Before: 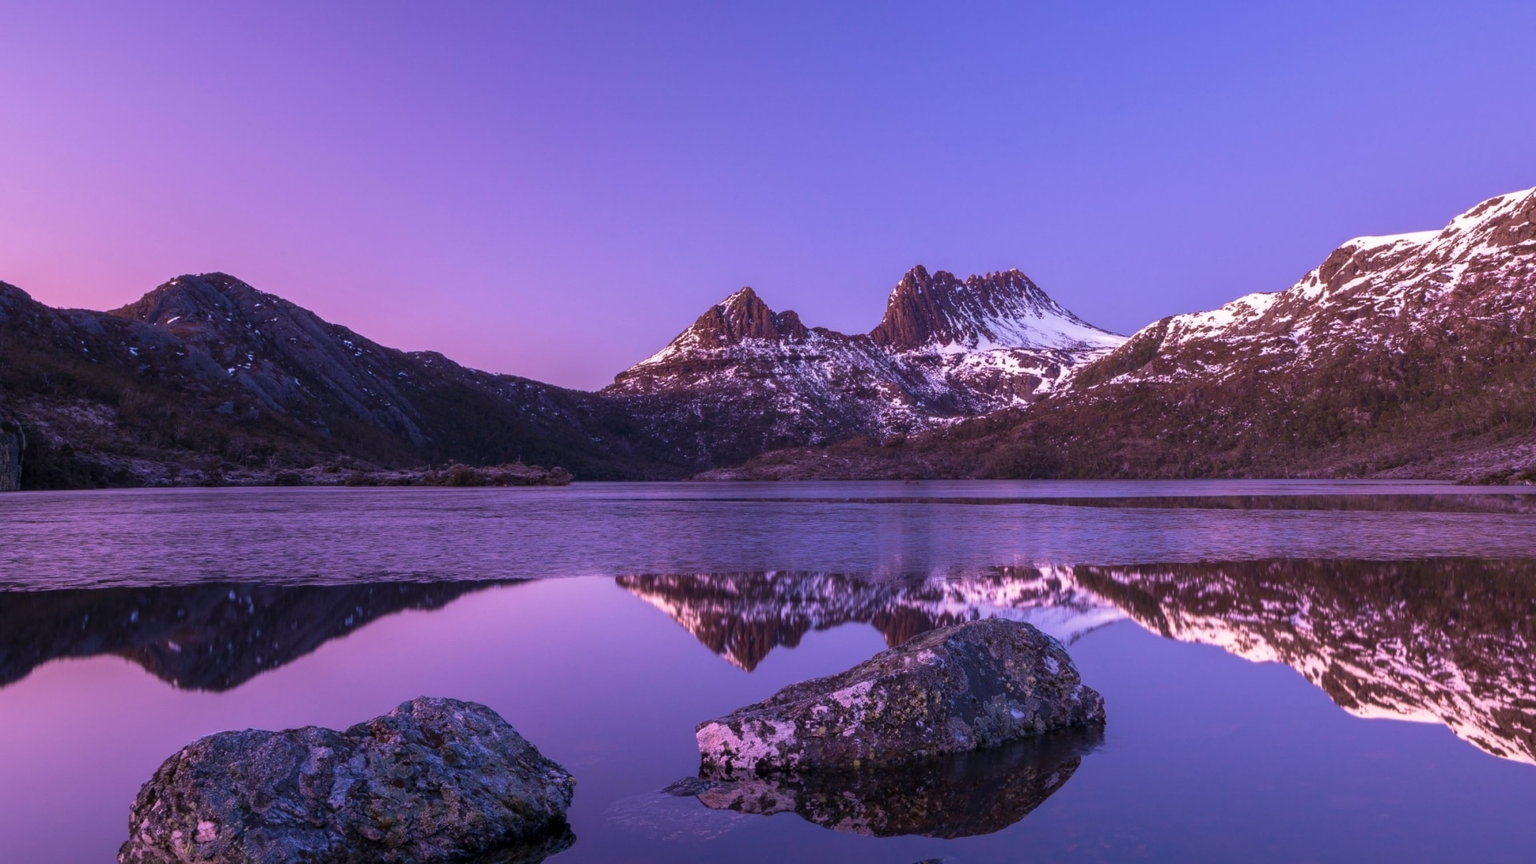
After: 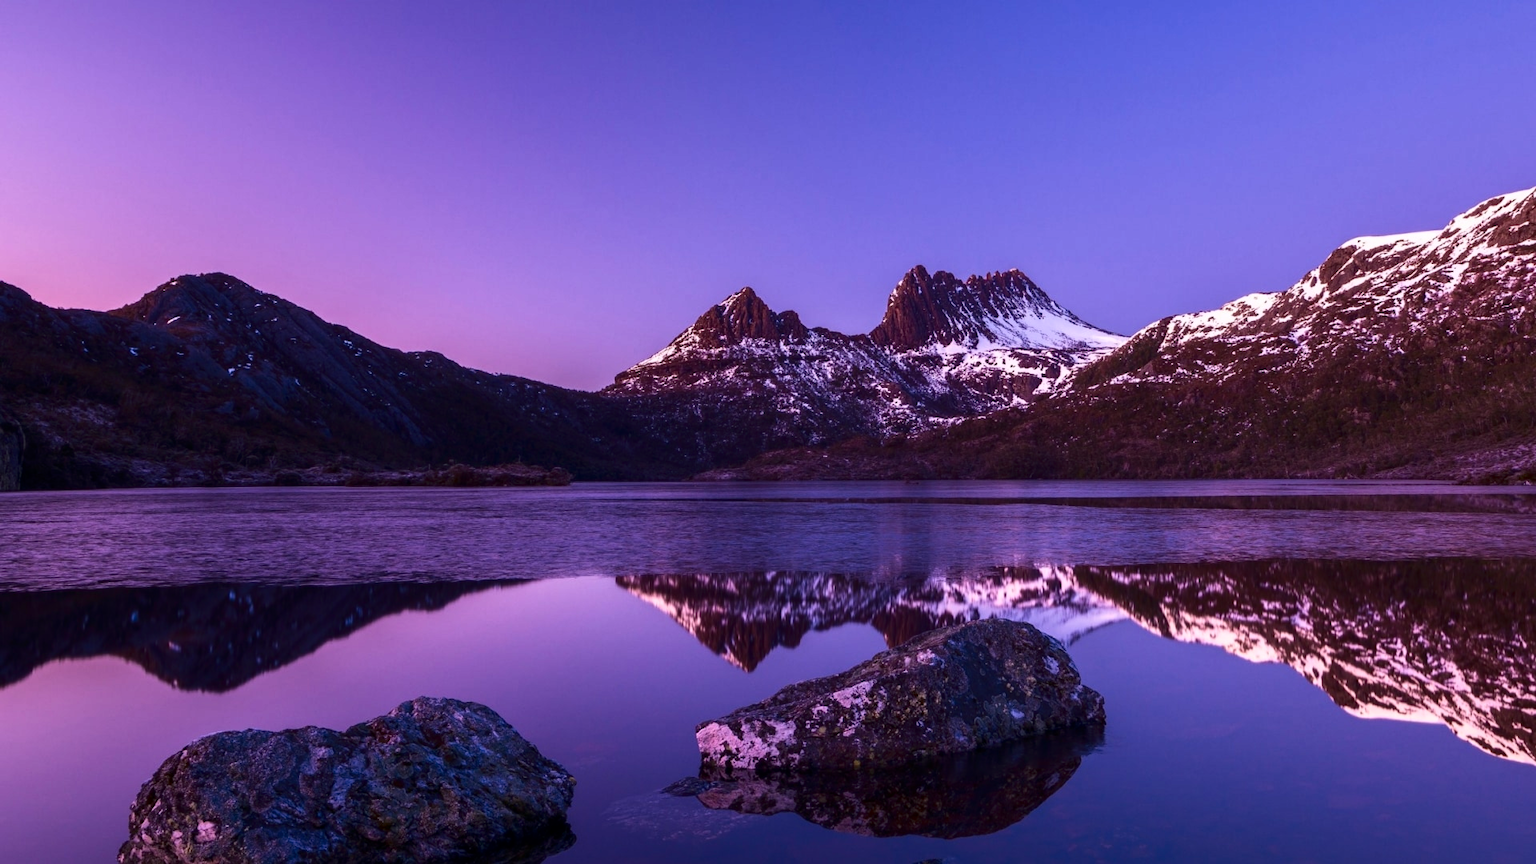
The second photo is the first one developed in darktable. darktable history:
contrast brightness saturation: contrast 0.2, brightness -0.113, saturation 0.098
